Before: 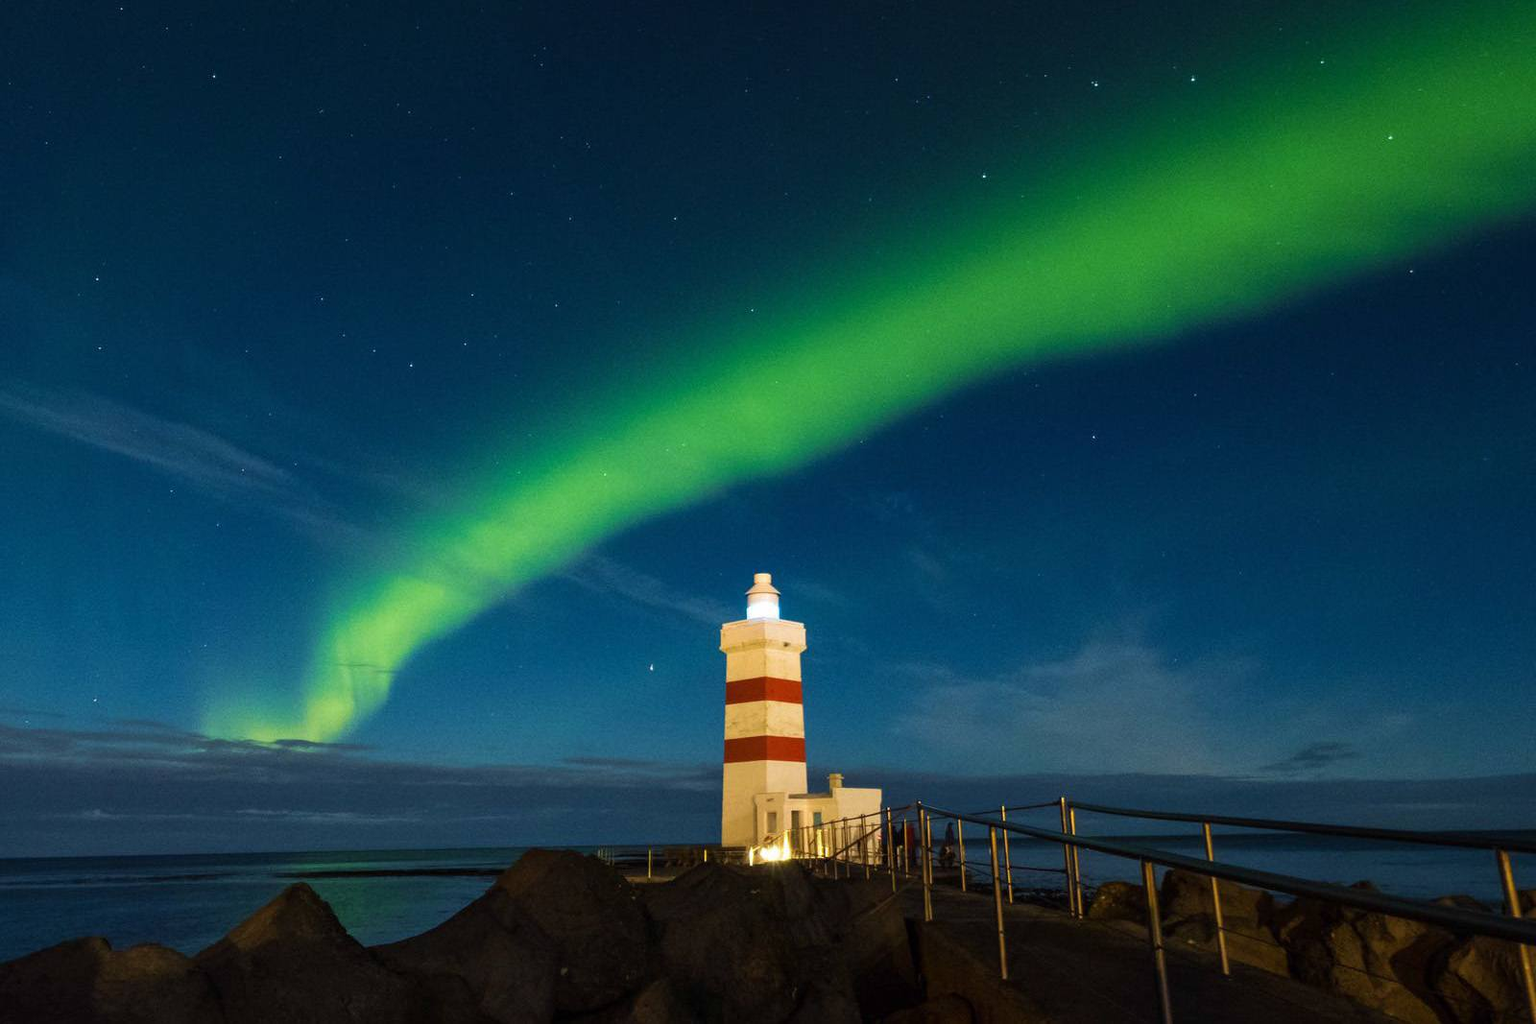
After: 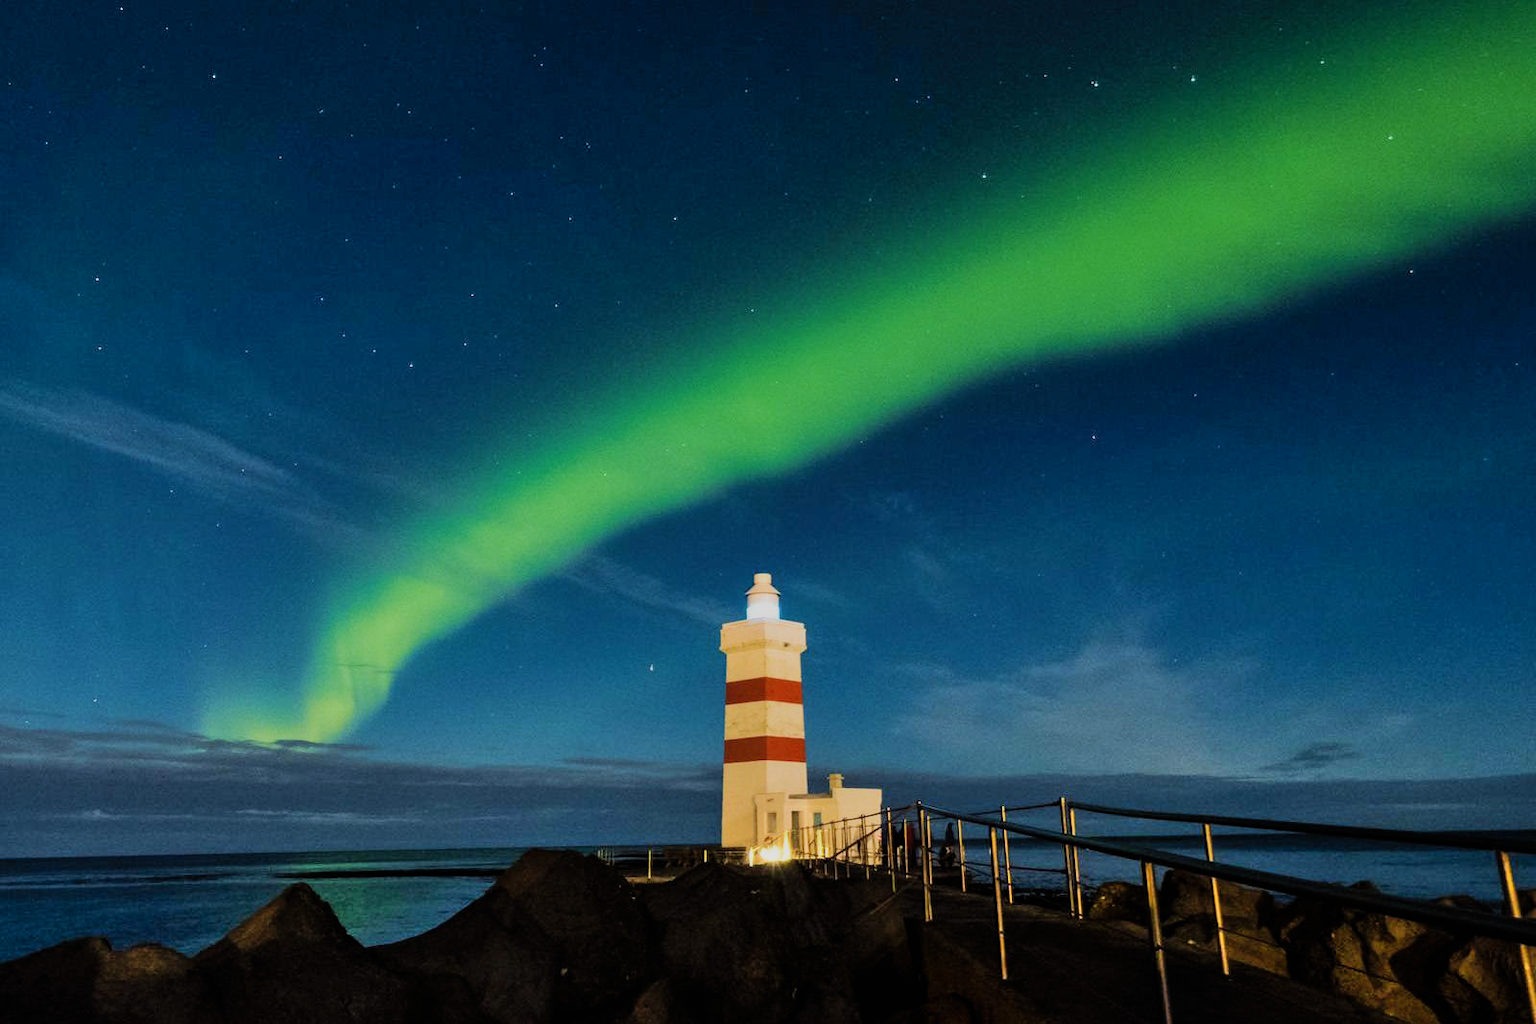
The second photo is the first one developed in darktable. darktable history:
shadows and highlights: low approximation 0.01, soften with gaussian
filmic rgb: black relative exposure -7.65 EV, white relative exposure 4.56 EV, hardness 3.61
